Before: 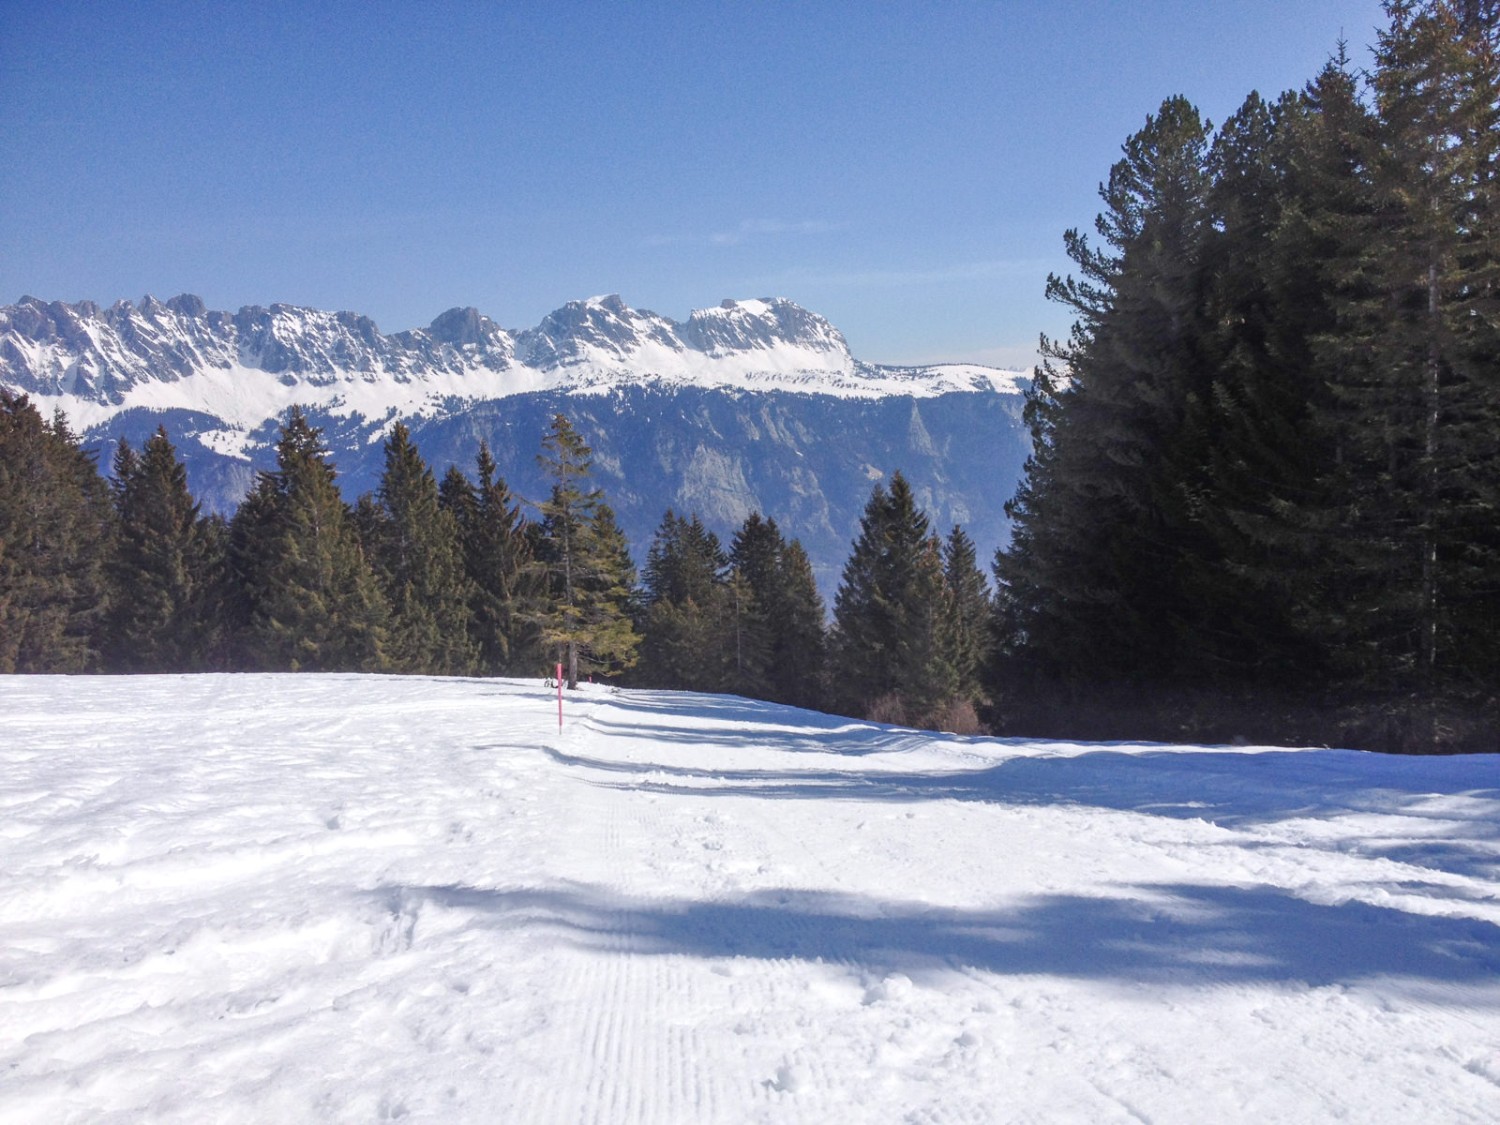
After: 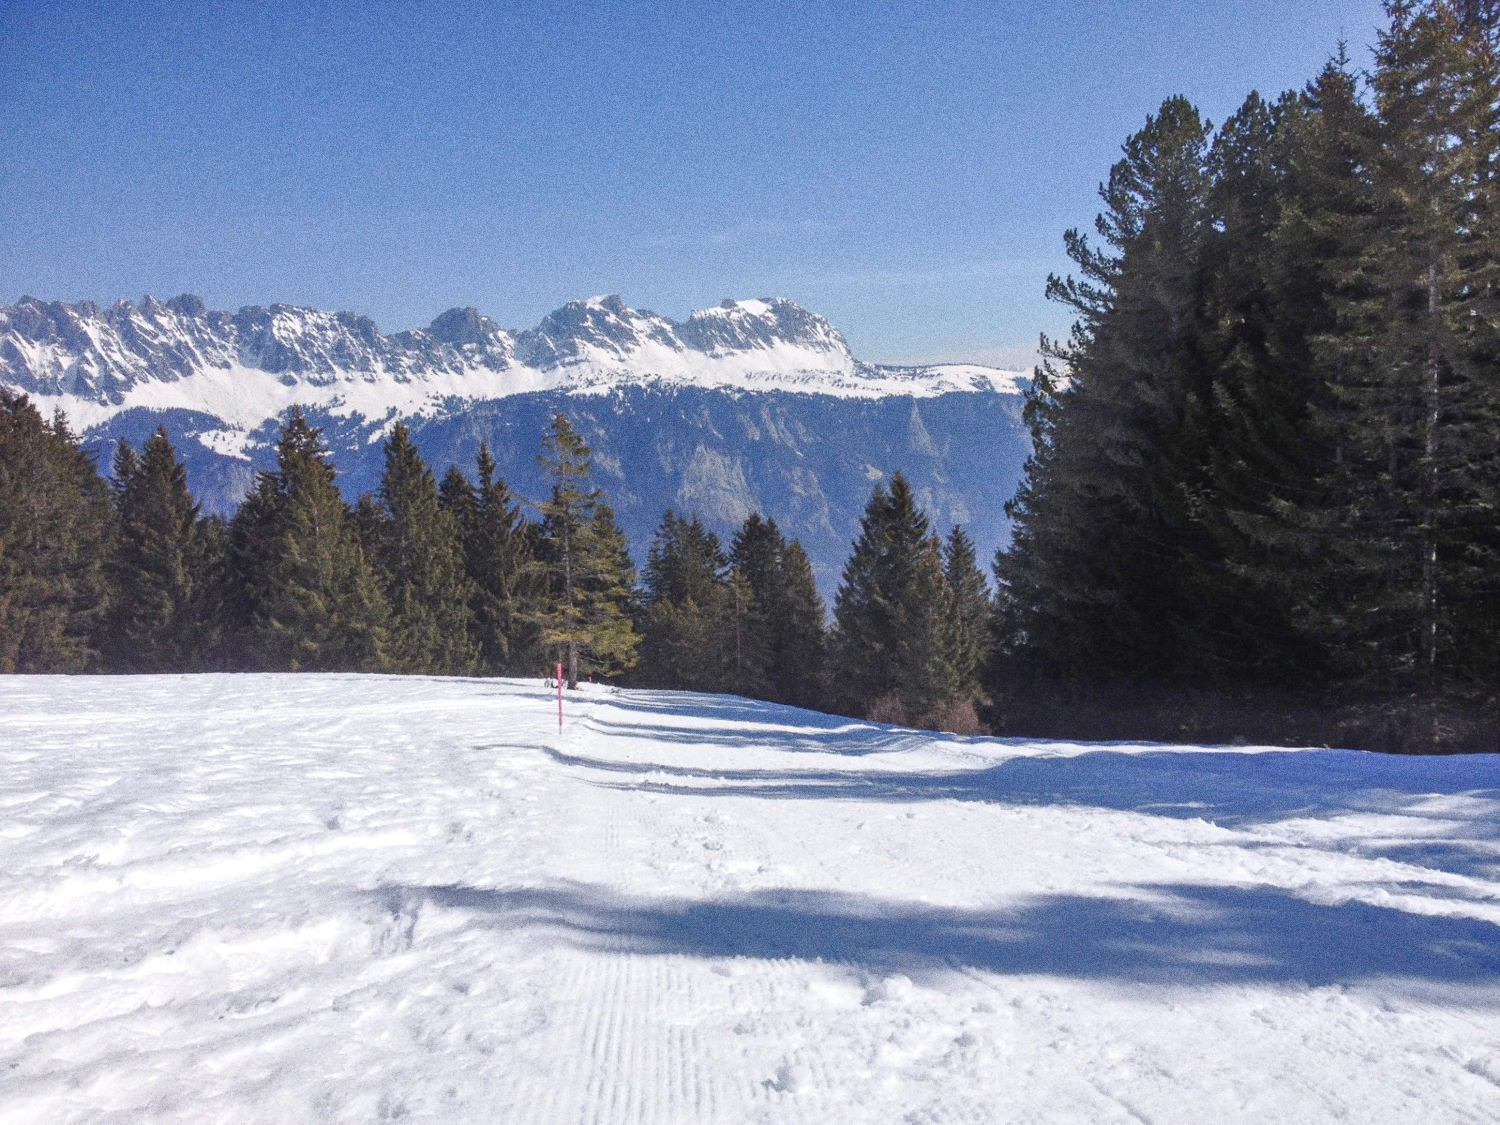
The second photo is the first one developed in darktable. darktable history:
shadows and highlights: shadows 37.27, highlights -28.18, soften with gaussian
grain: coarseness 0.09 ISO, strength 40%
